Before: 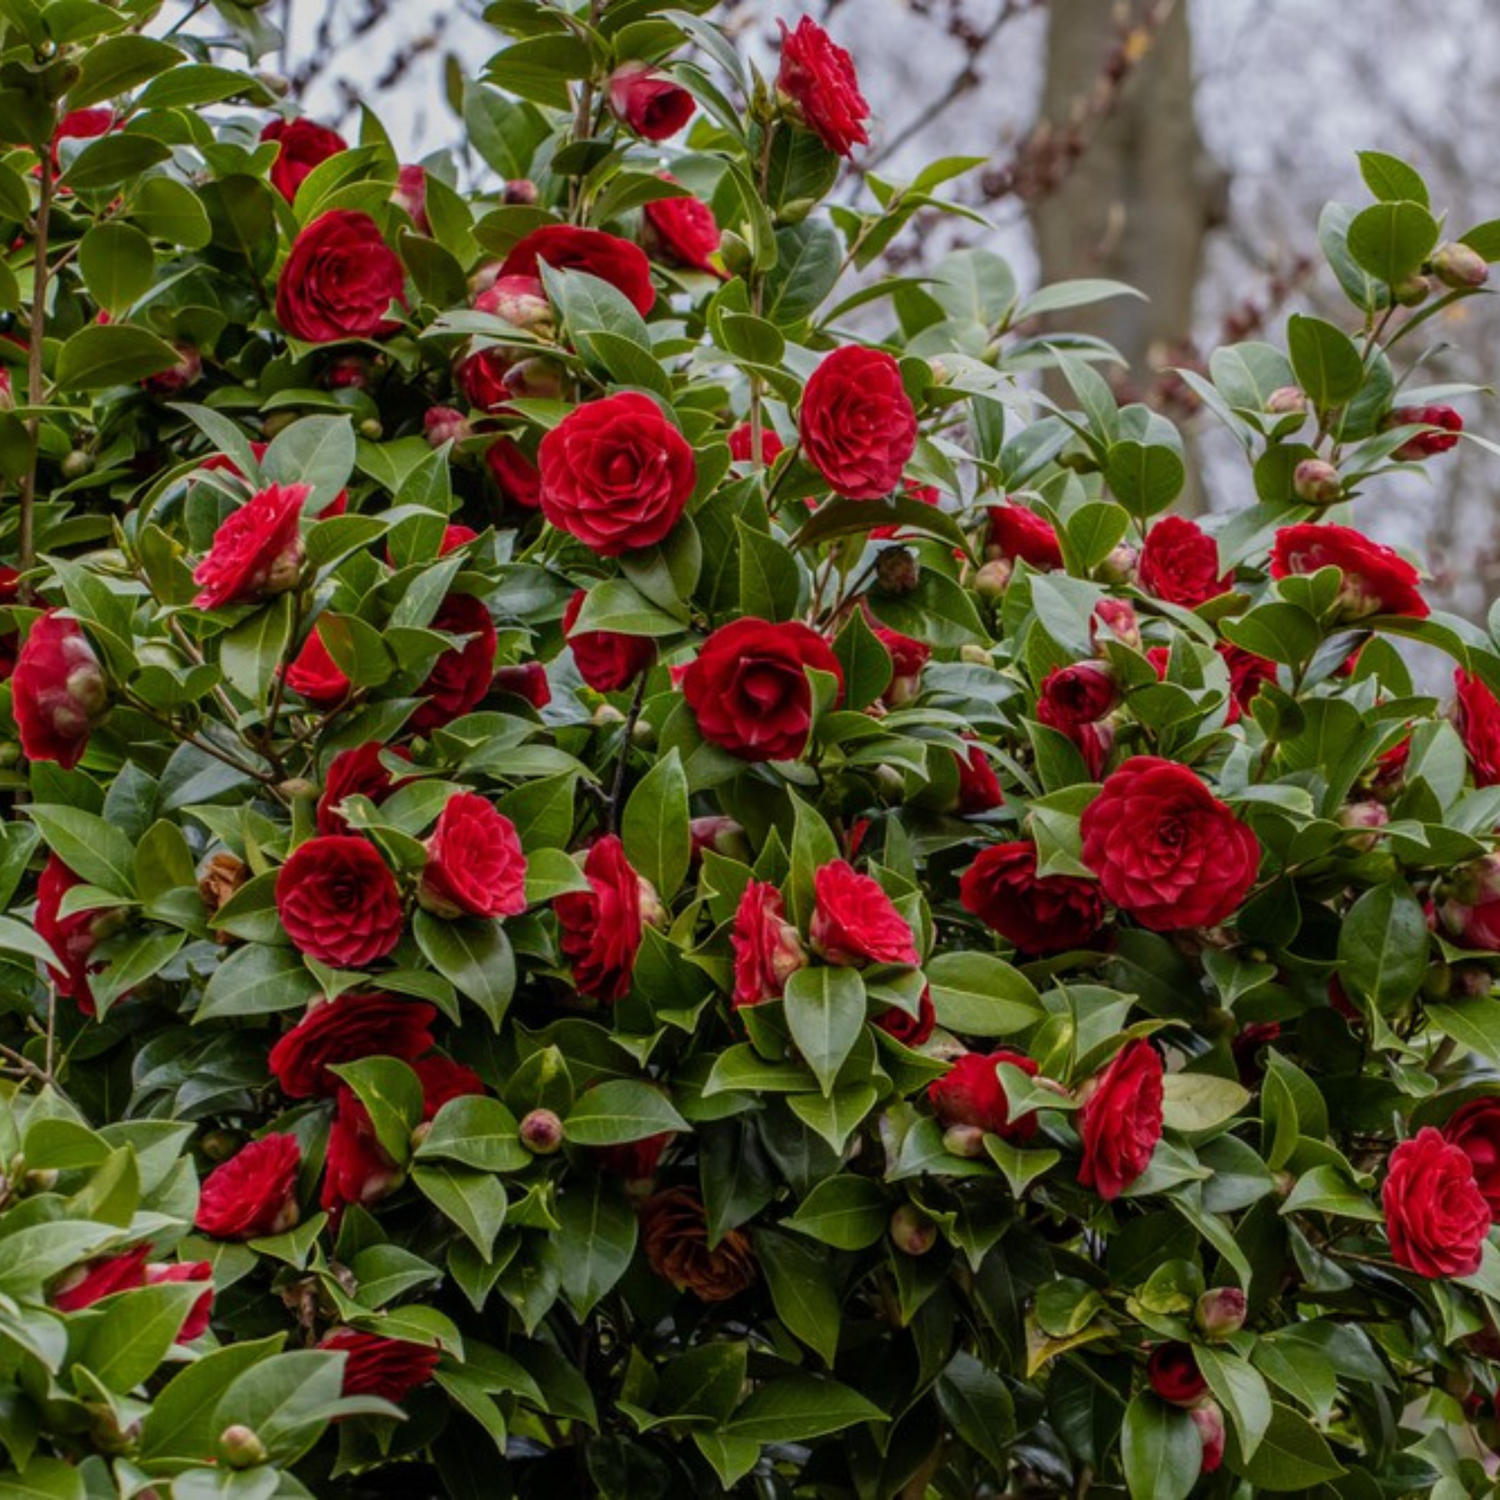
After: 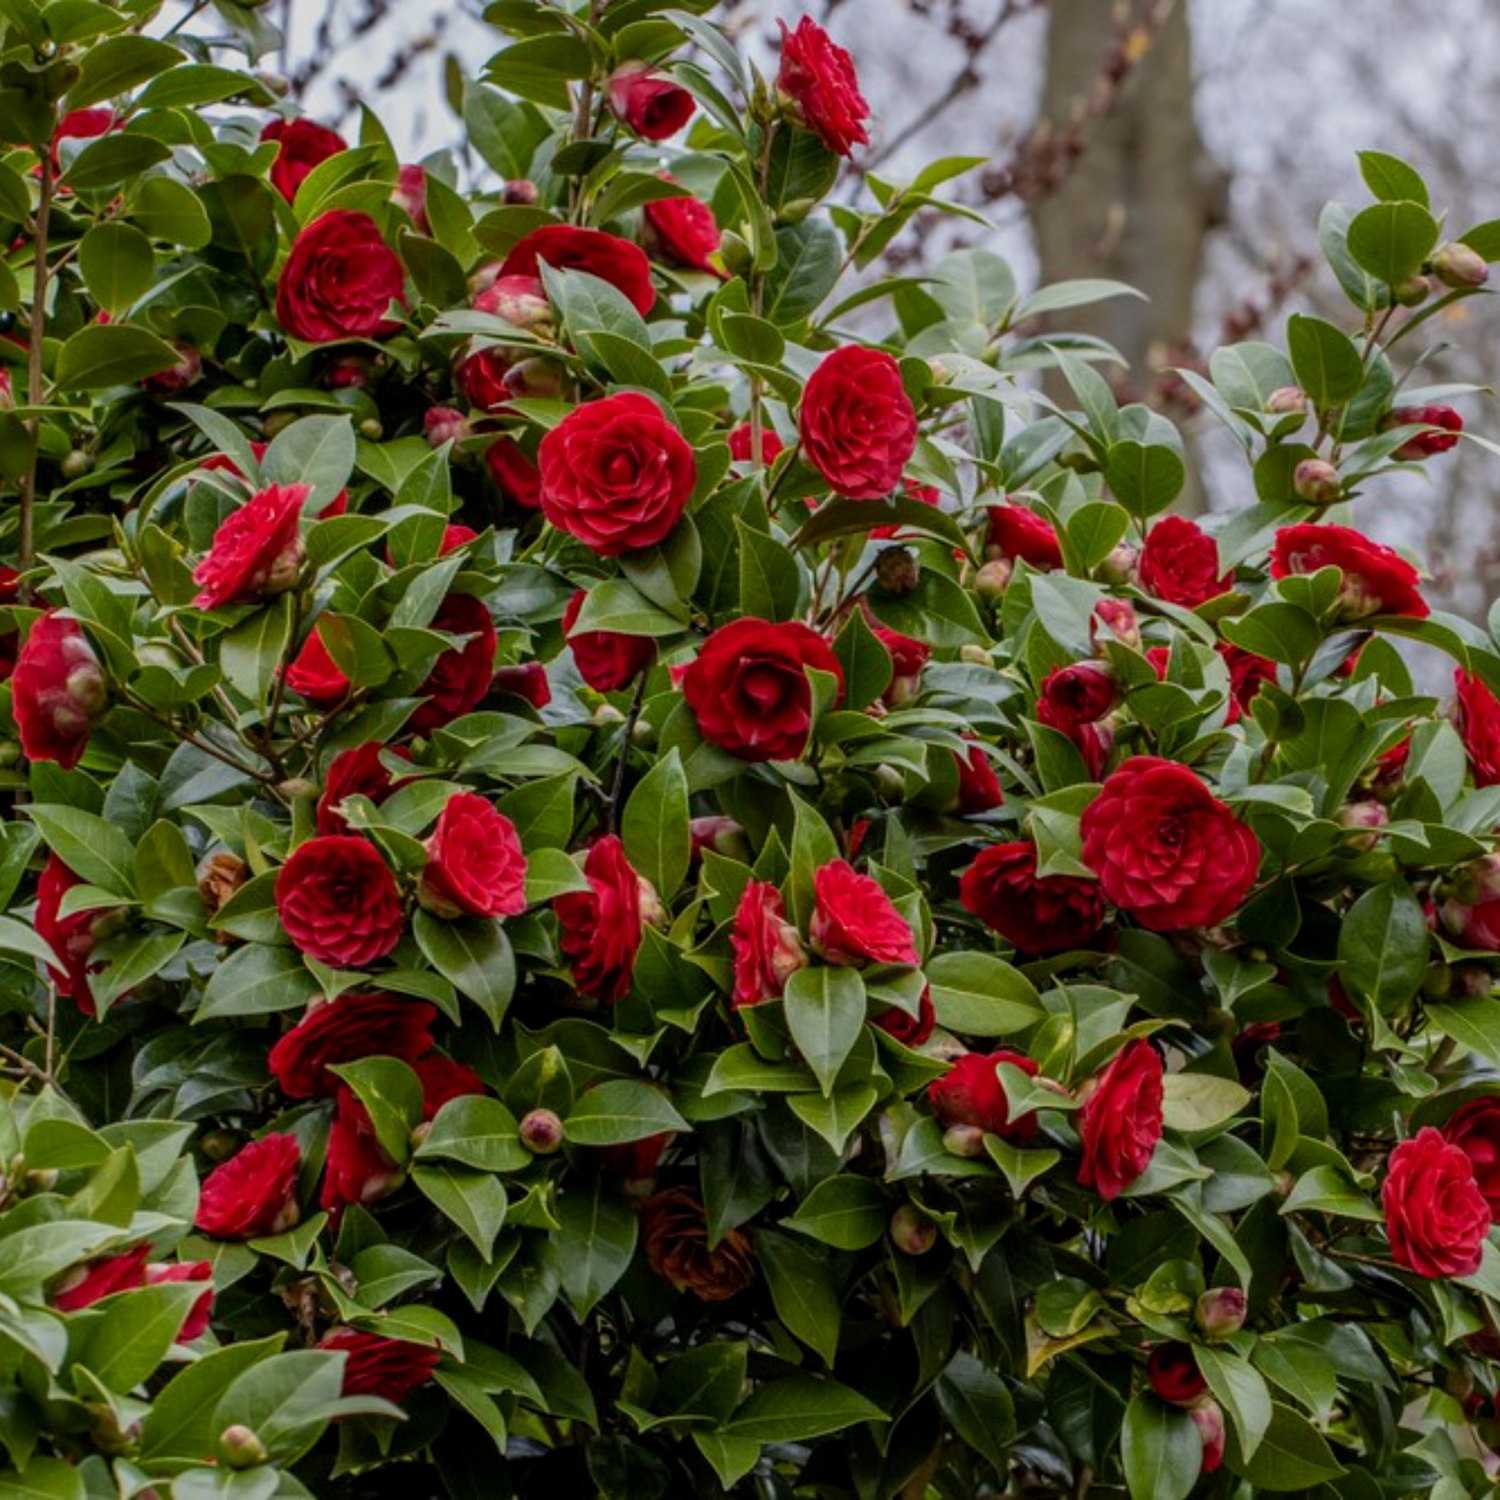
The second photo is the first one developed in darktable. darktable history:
exposure: black level correction 0.001, compensate highlight preservation false
tone equalizer: on, module defaults
